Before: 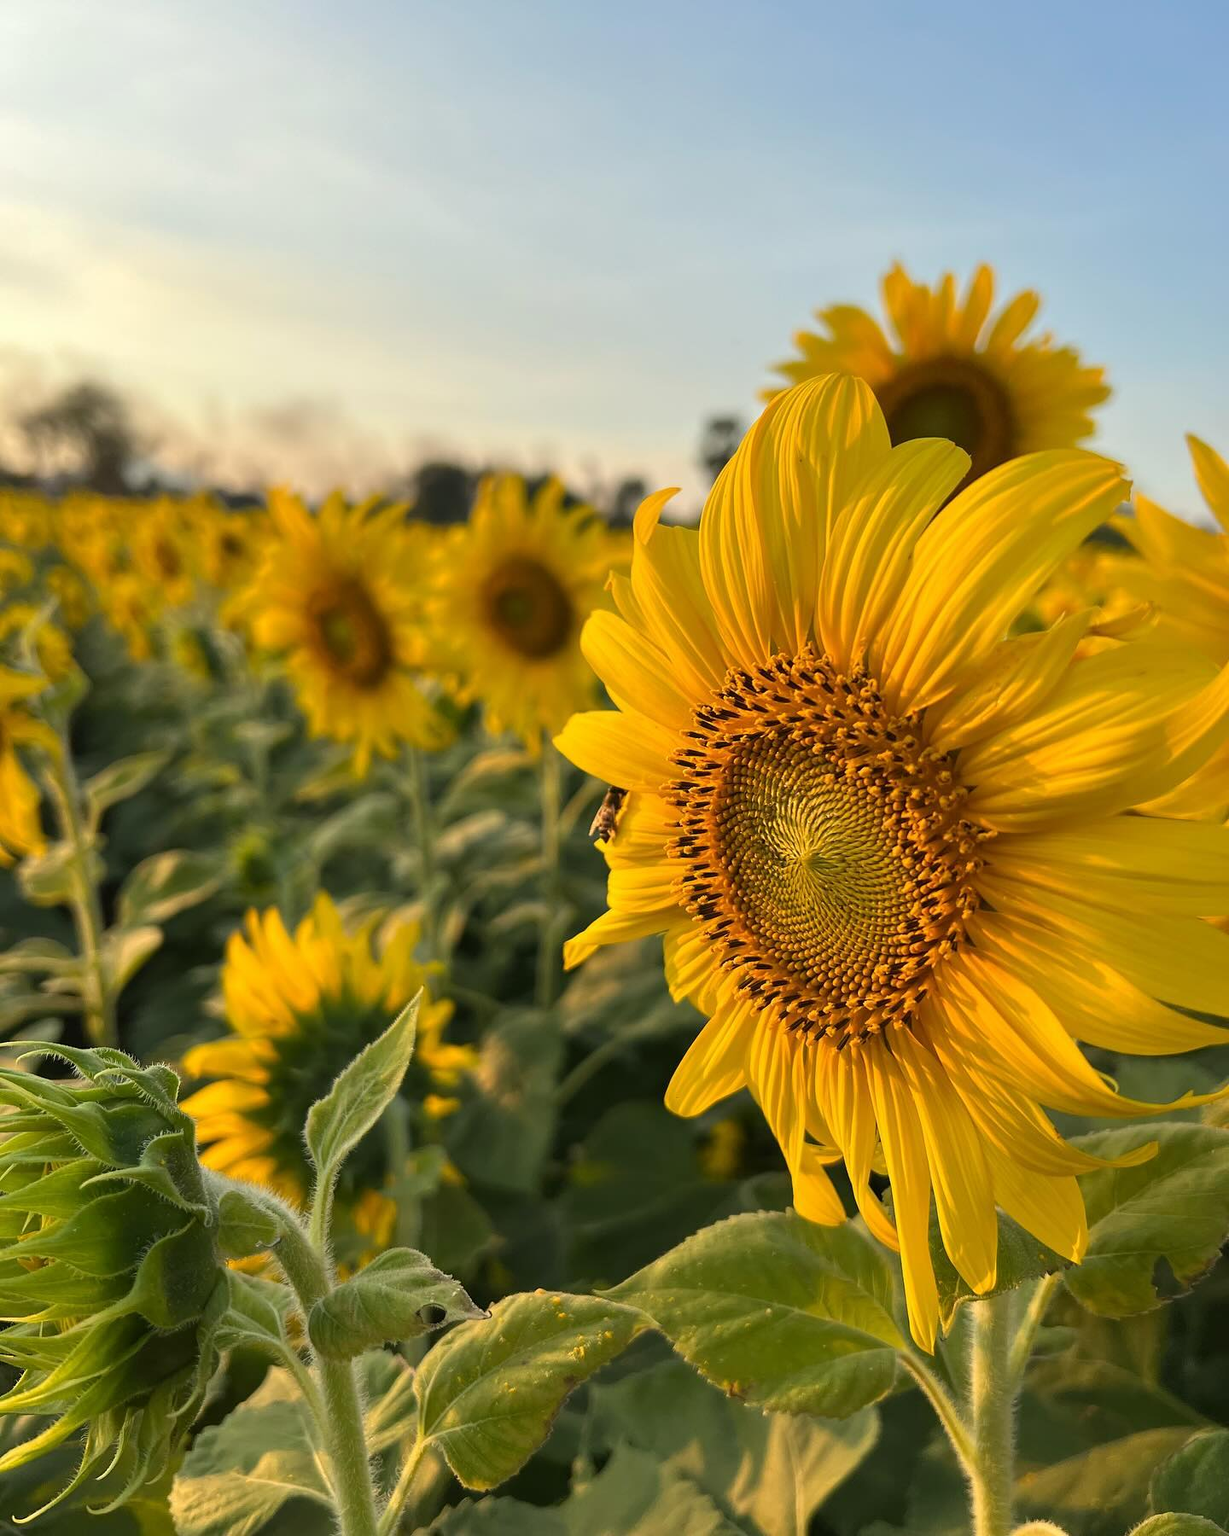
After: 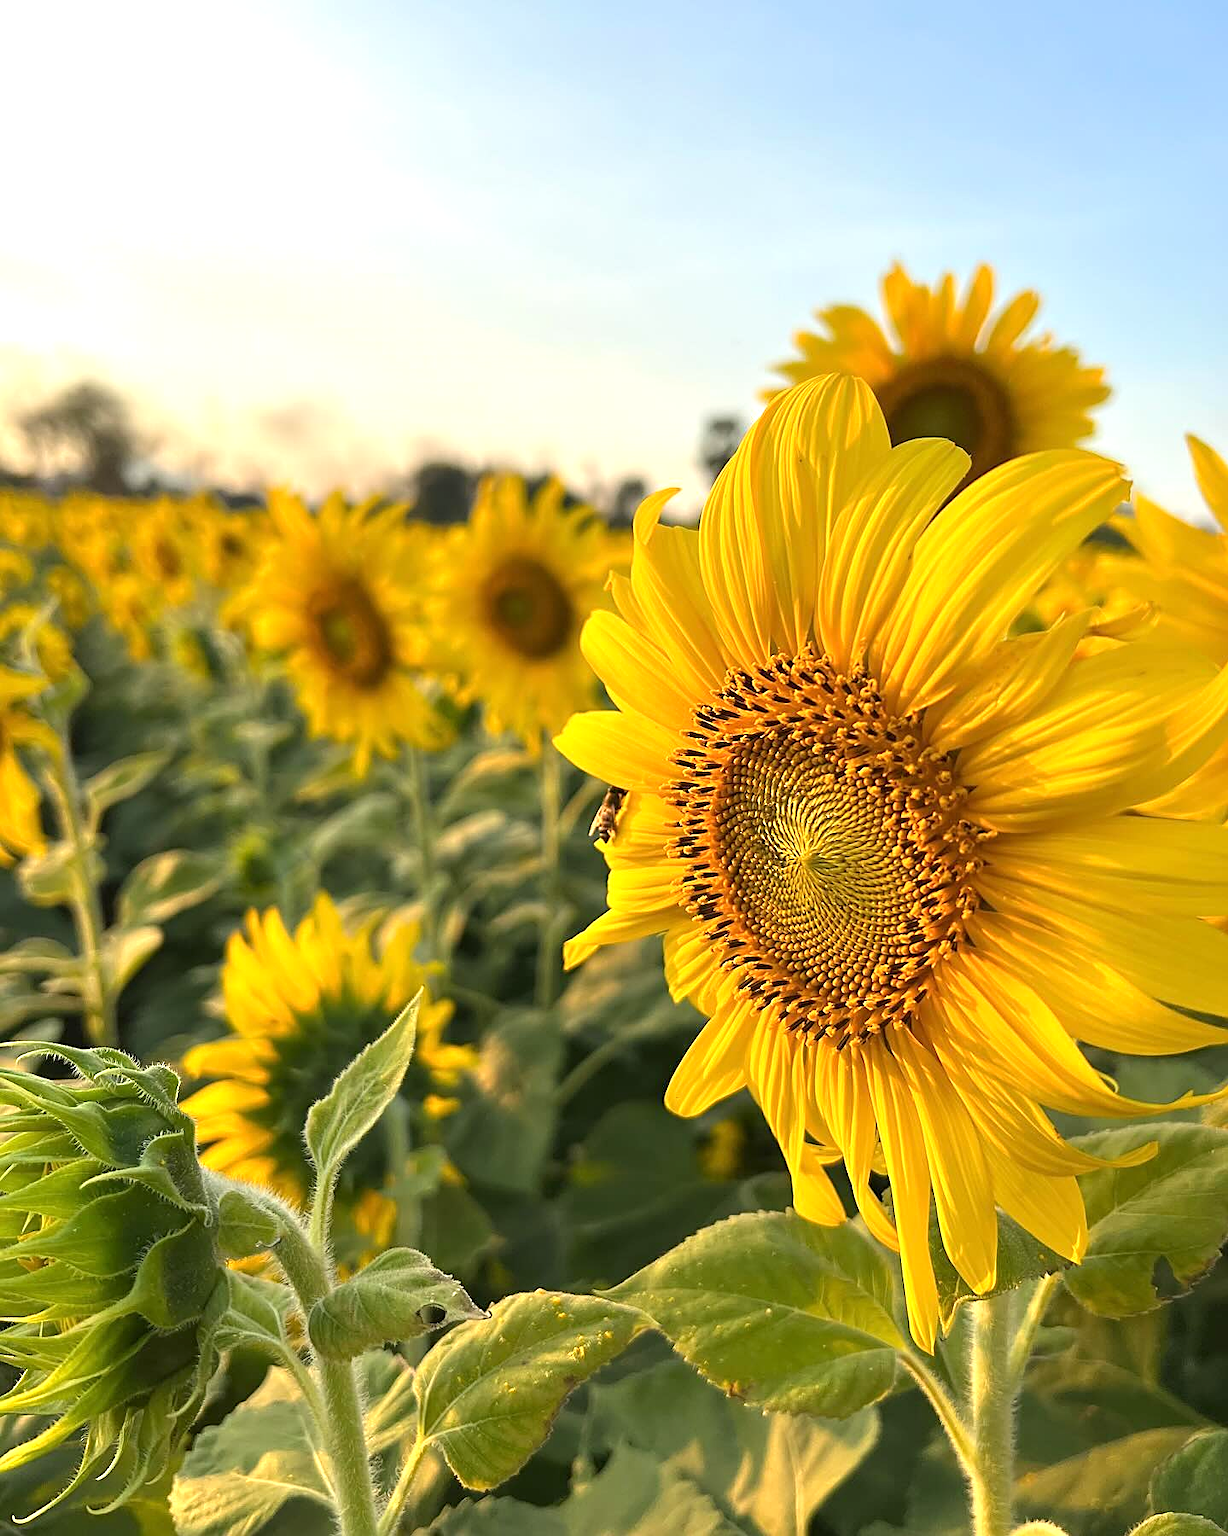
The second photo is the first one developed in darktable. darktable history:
exposure: exposure 0.657 EV, compensate highlight preservation false
sharpen: on, module defaults
